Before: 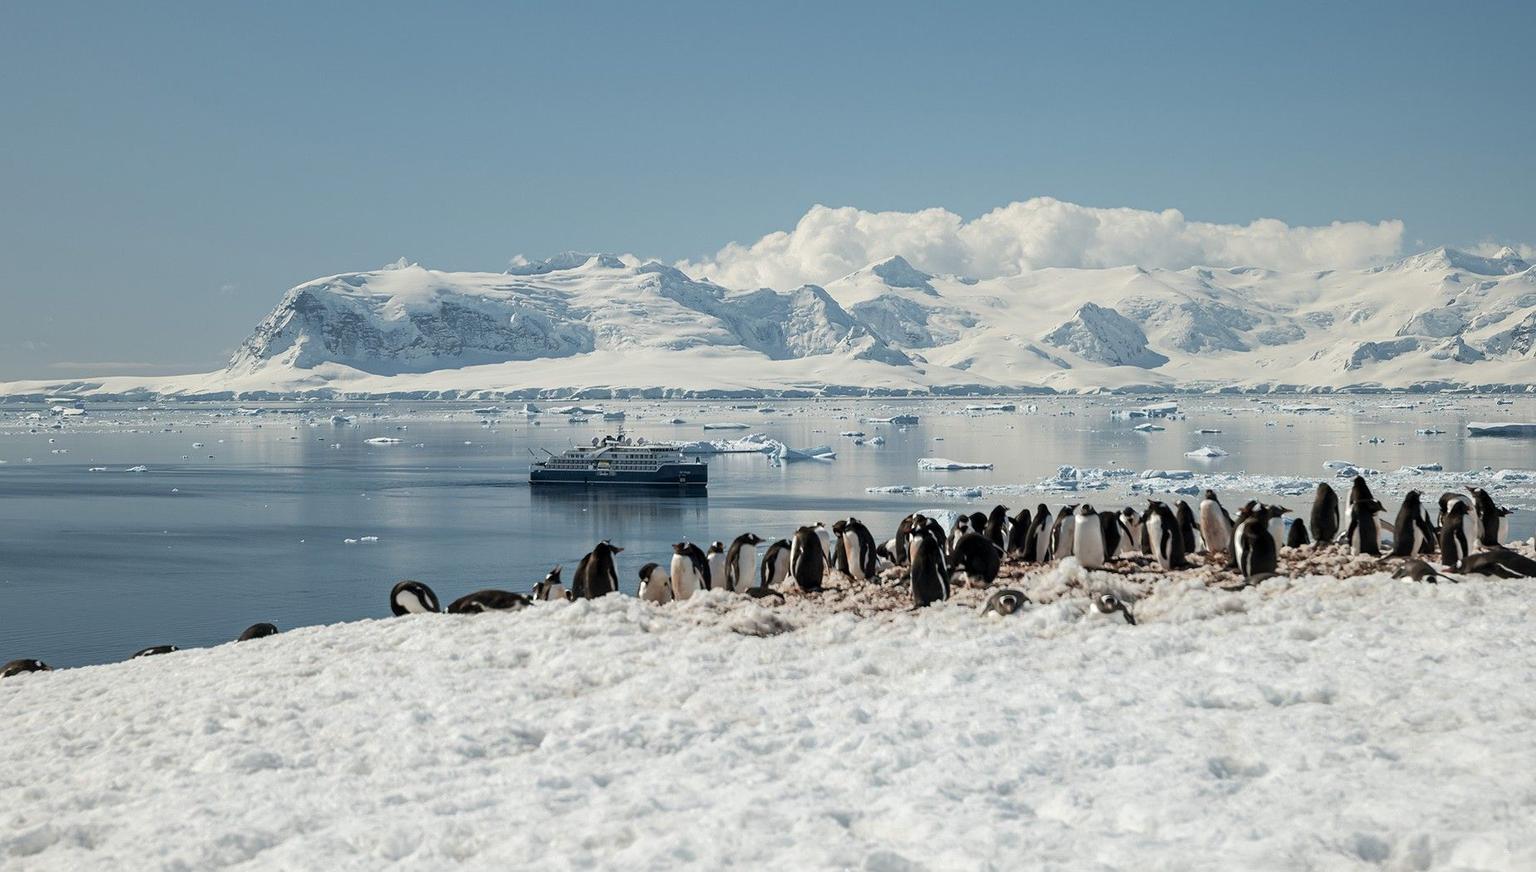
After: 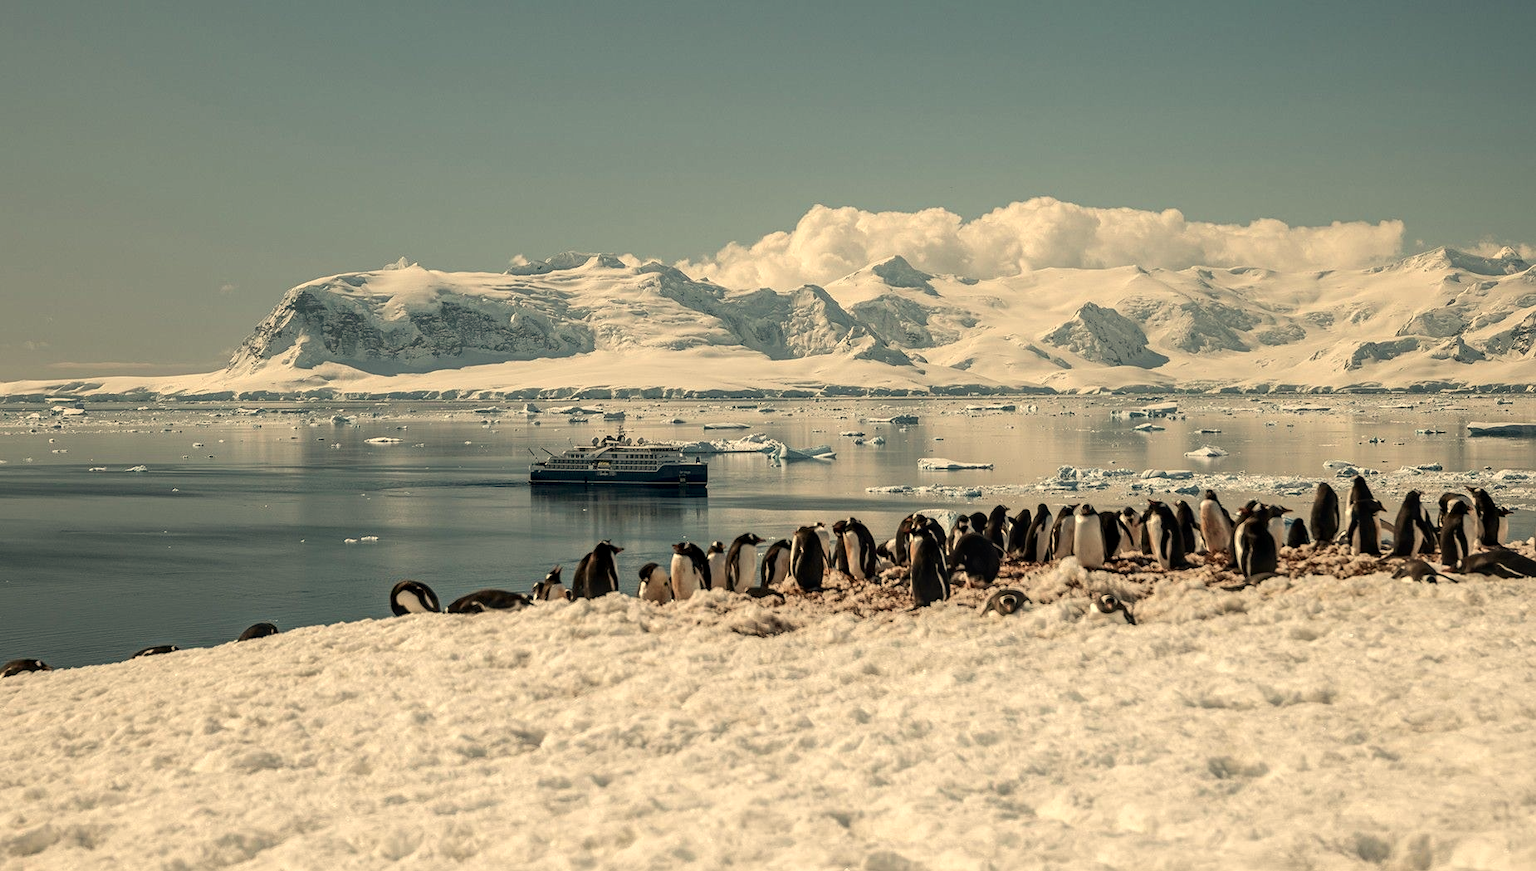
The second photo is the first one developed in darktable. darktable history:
contrast brightness saturation: brightness -0.09
white balance: red 1.138, green 0.996, blue 0.812
local contrast: on, module defaults
